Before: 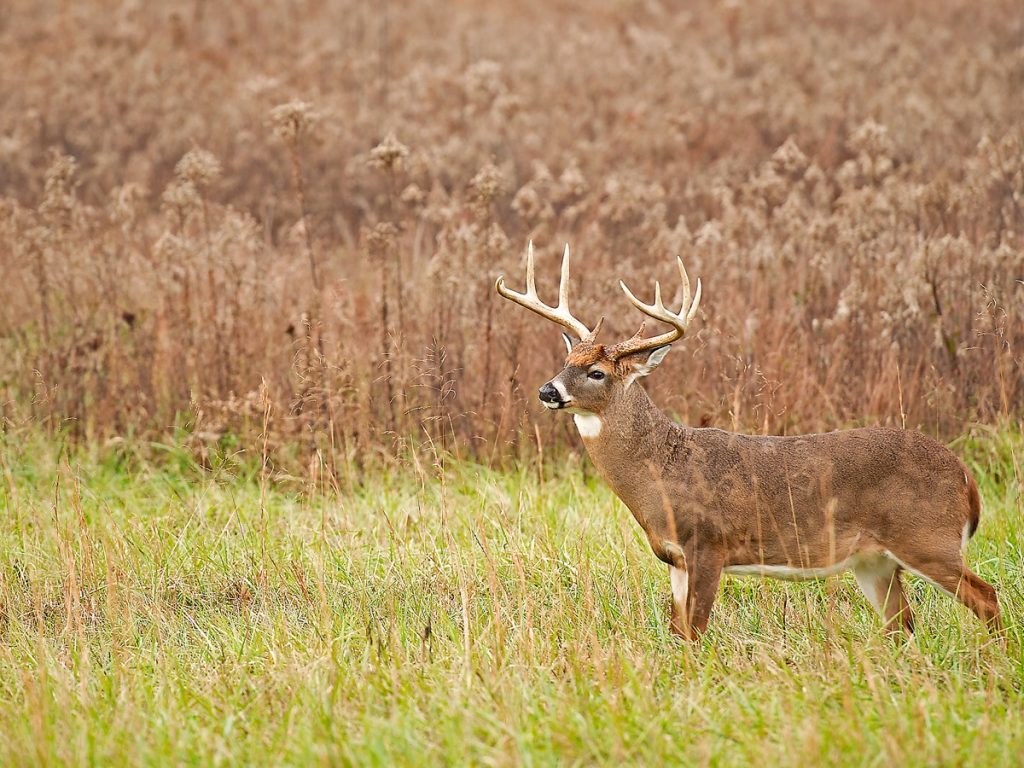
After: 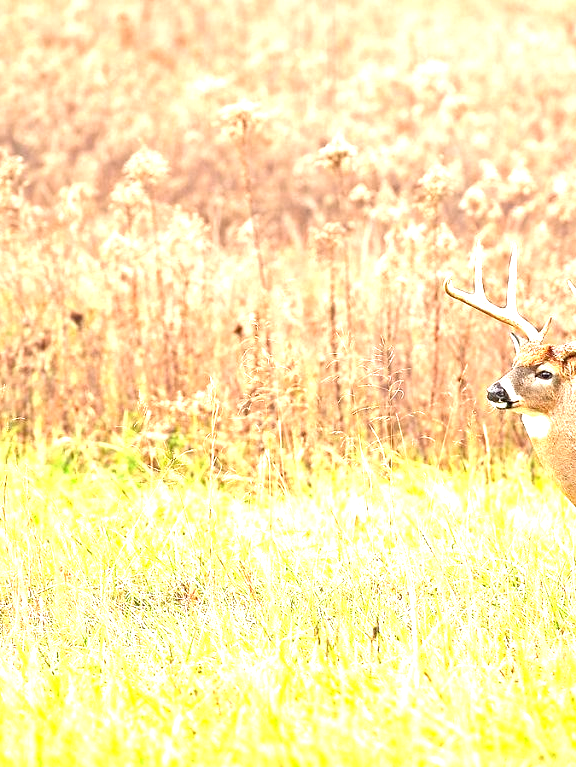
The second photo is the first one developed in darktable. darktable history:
crop: left 5.114%, right 38.589%
exposure: black level correction 0.001, exposure 1.735 EV, compensate highlight preservation false
